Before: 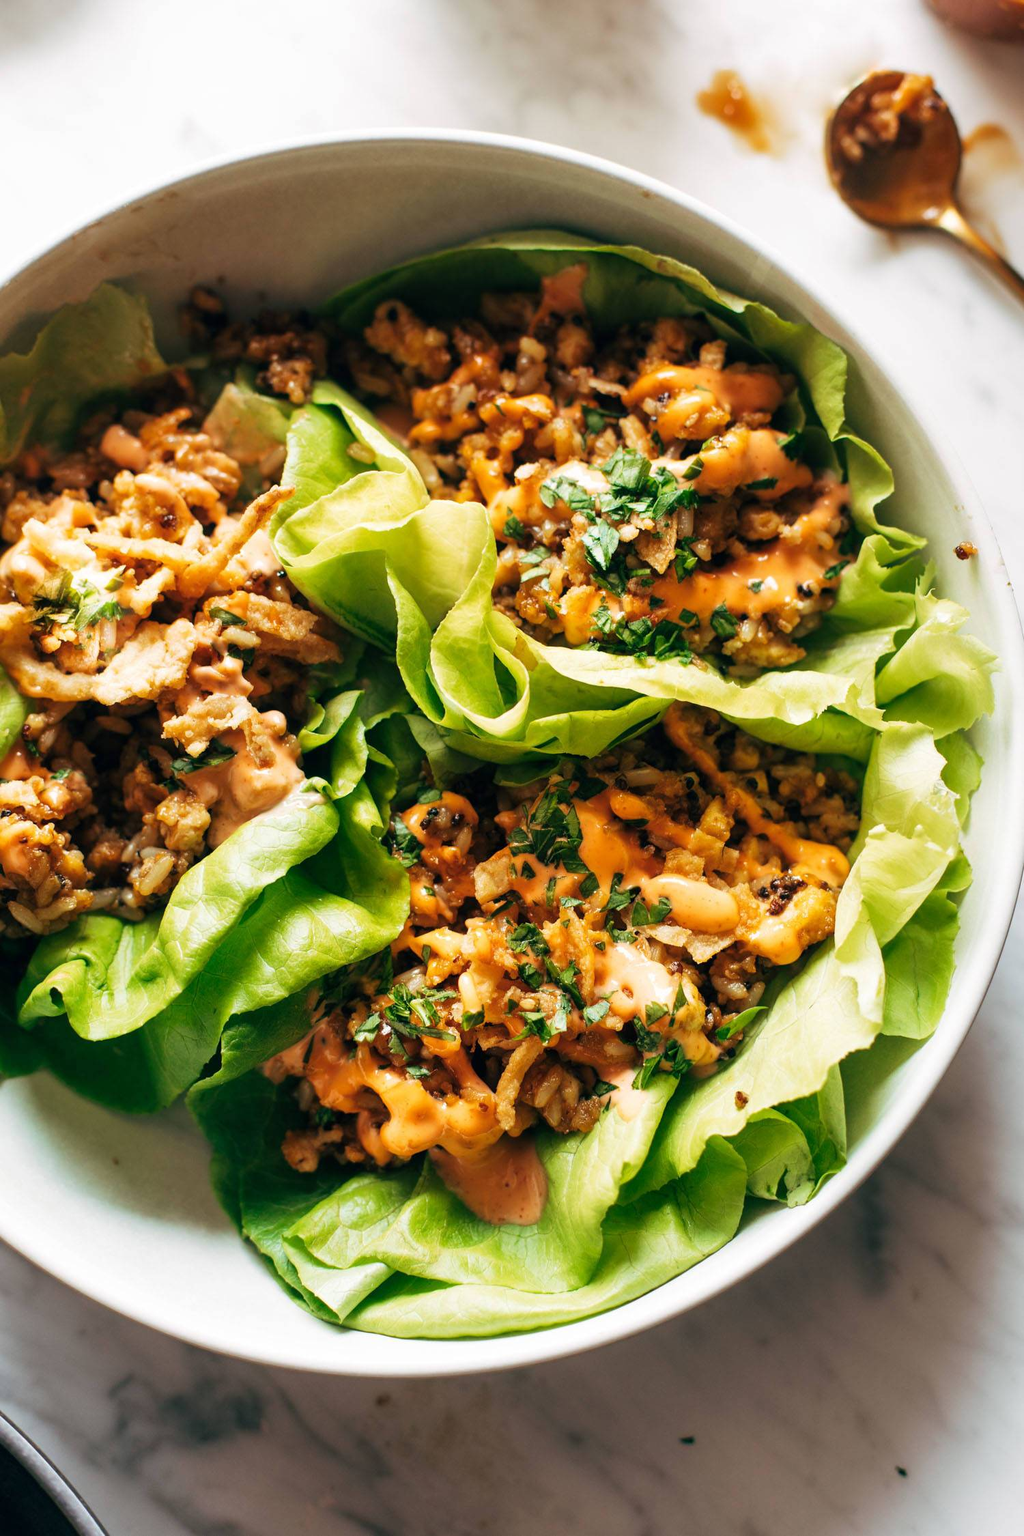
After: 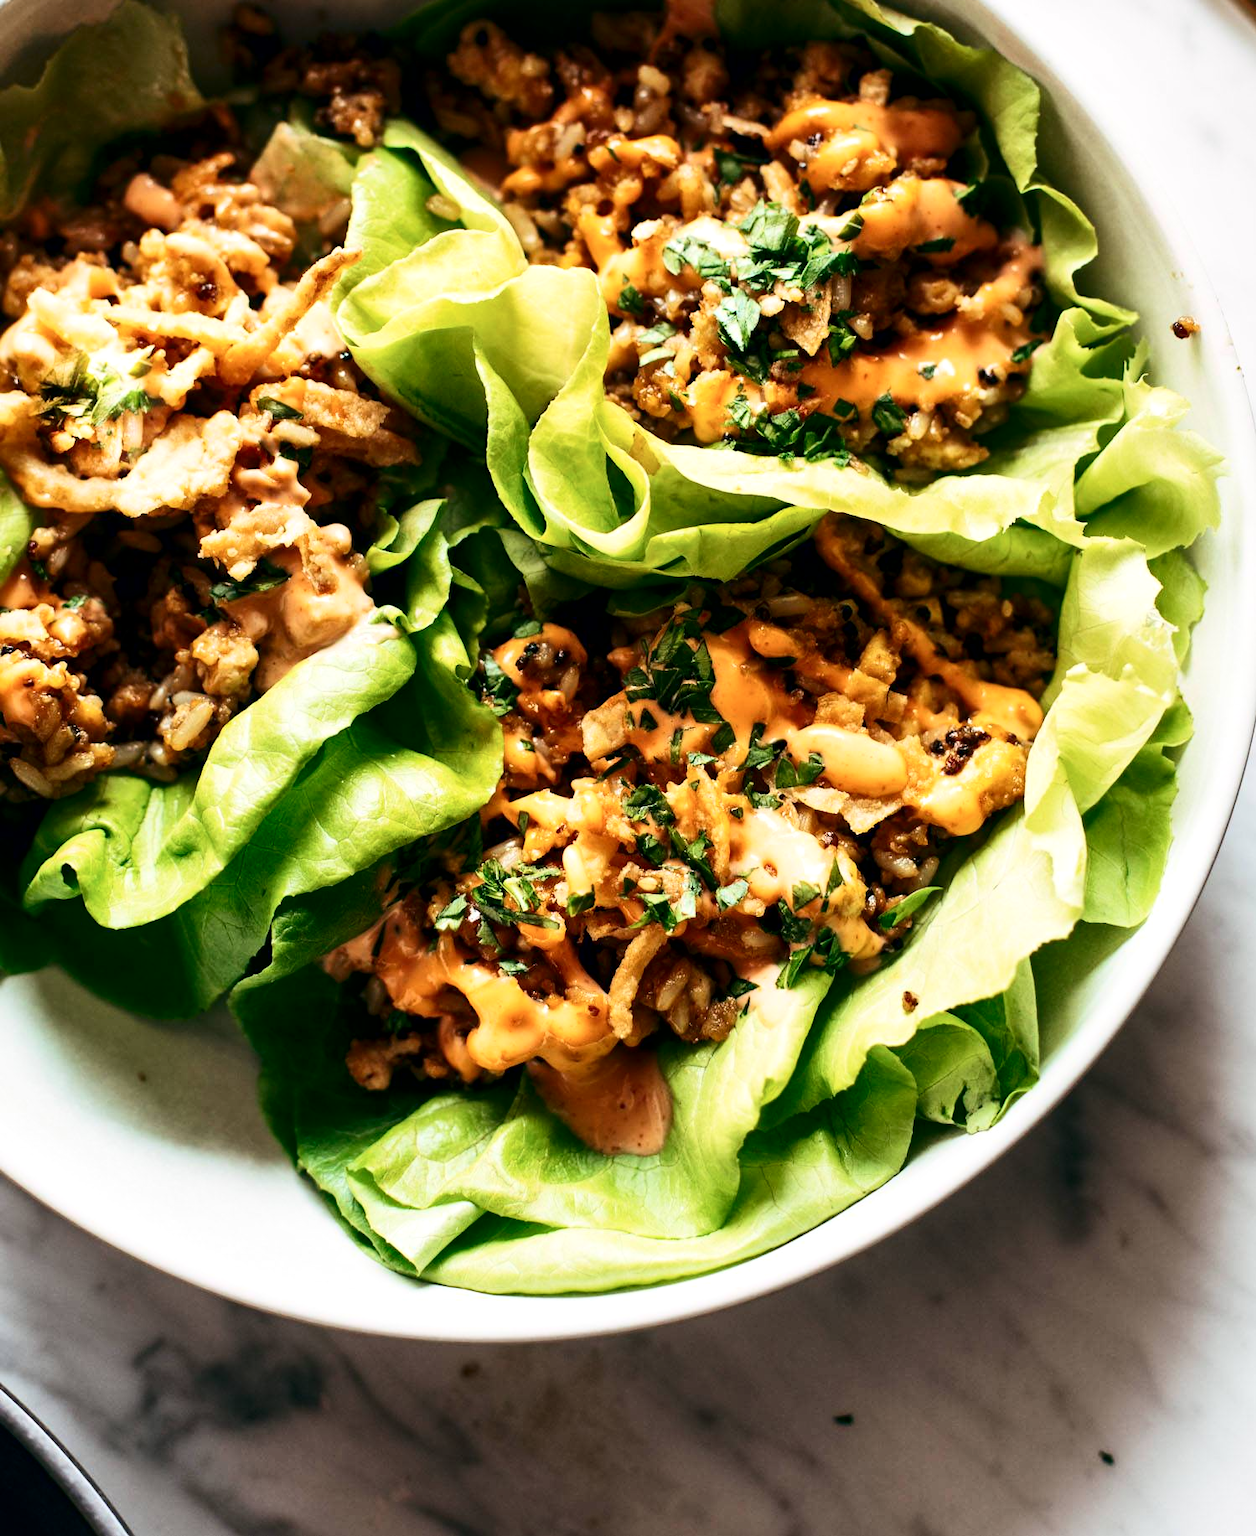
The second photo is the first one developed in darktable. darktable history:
local contrast: mode bilateral grid, contrast 20, coarseness 50, detail 130%, midtone range 0.2
contrast brightness saturation: contrast 0.28
crop and rotate: top 18.507%
